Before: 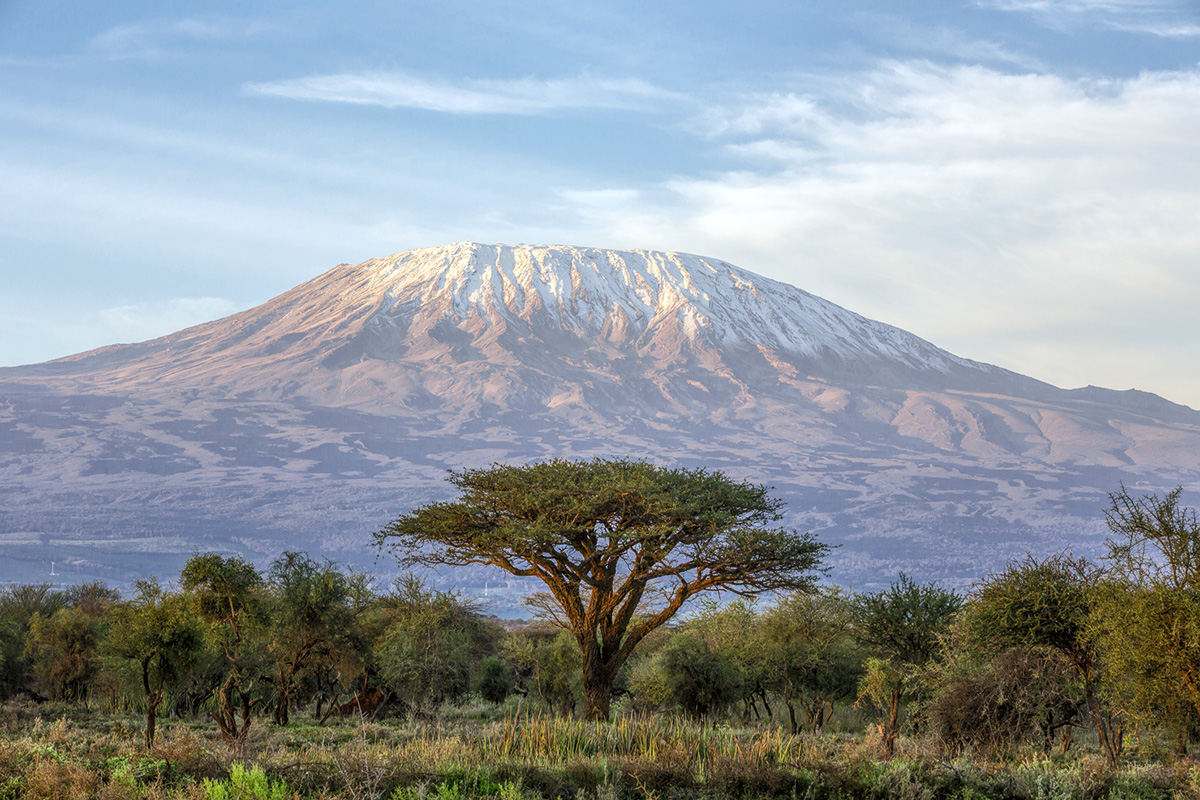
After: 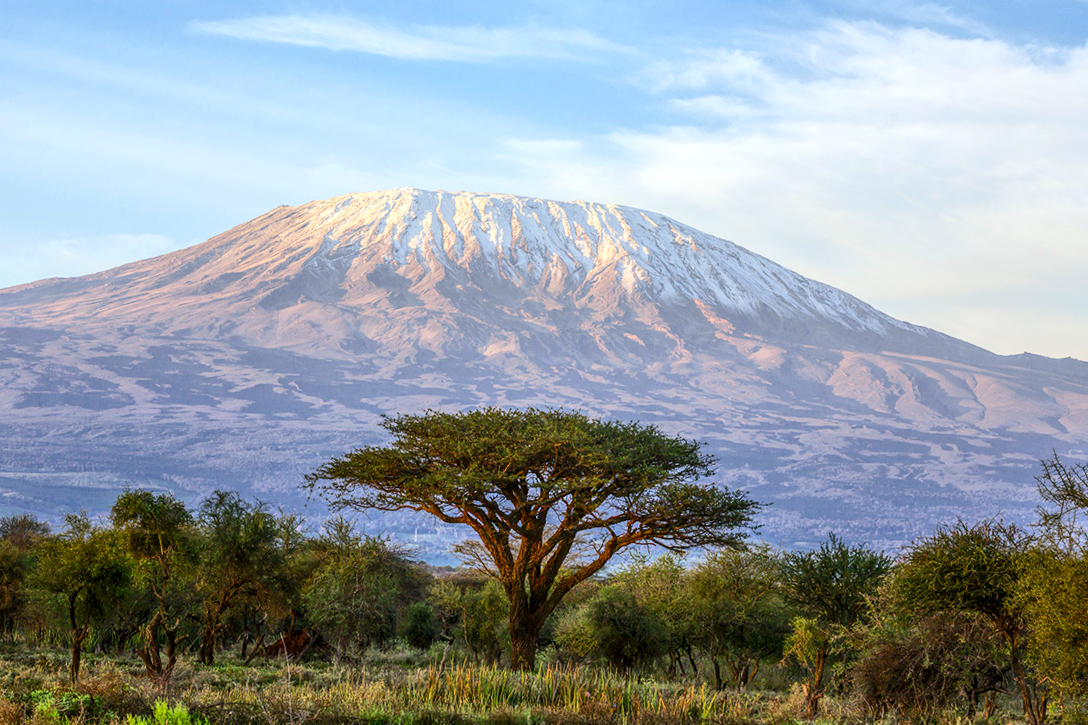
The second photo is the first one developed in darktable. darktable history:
contrast brightness saturation: contrast 0.18, saturation 0.3
crop and rotate: angle -1.96°, left 3.097%, top 4.154%, right 1.586%, bottom 0.529%
